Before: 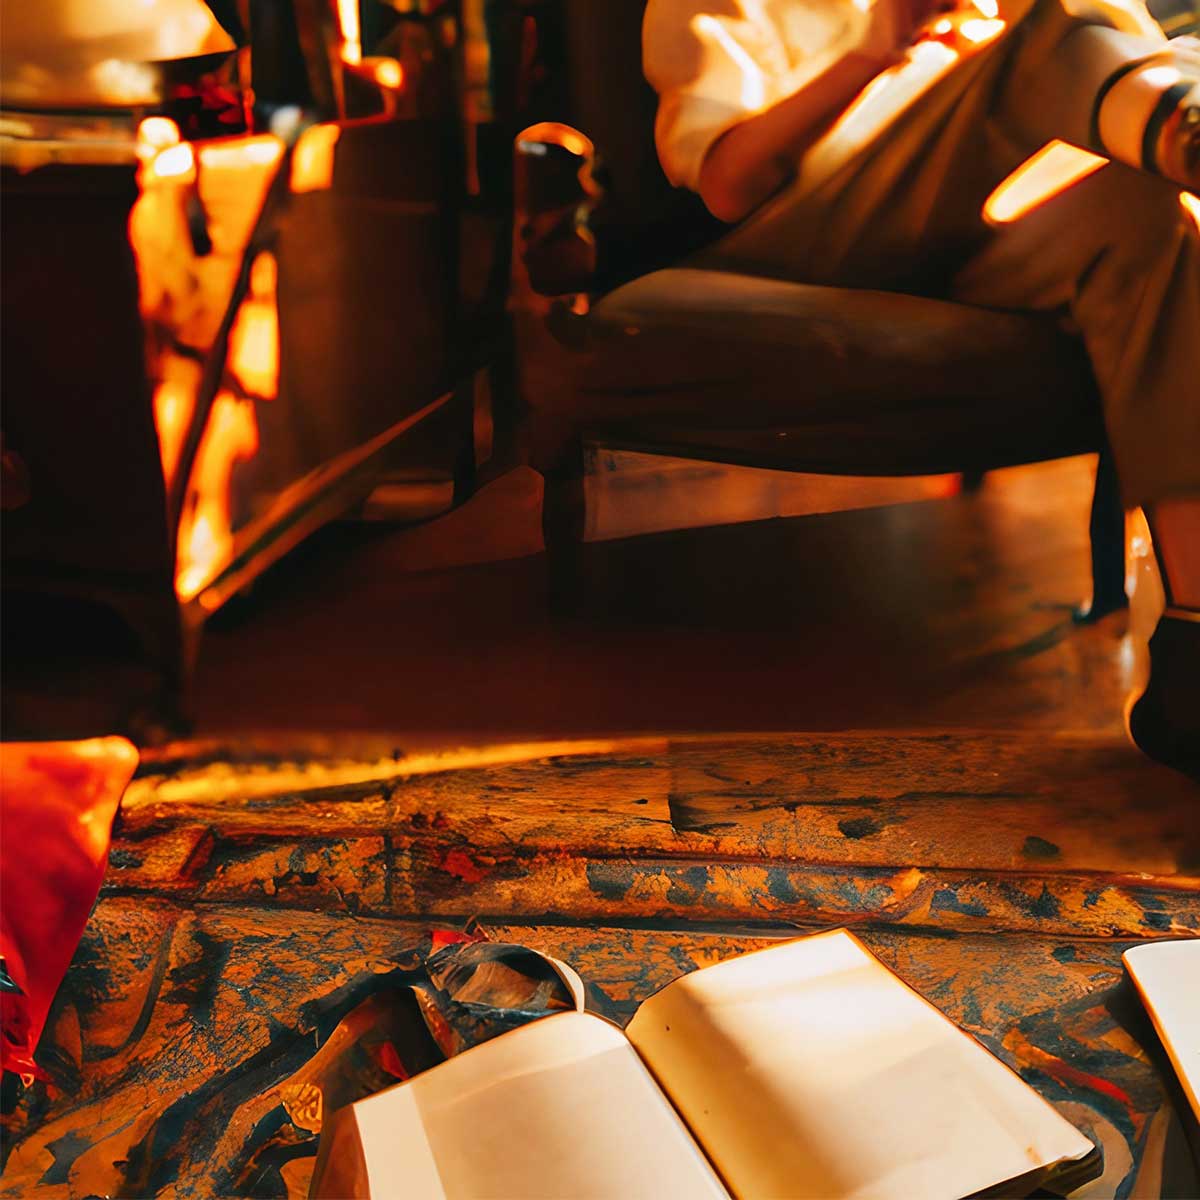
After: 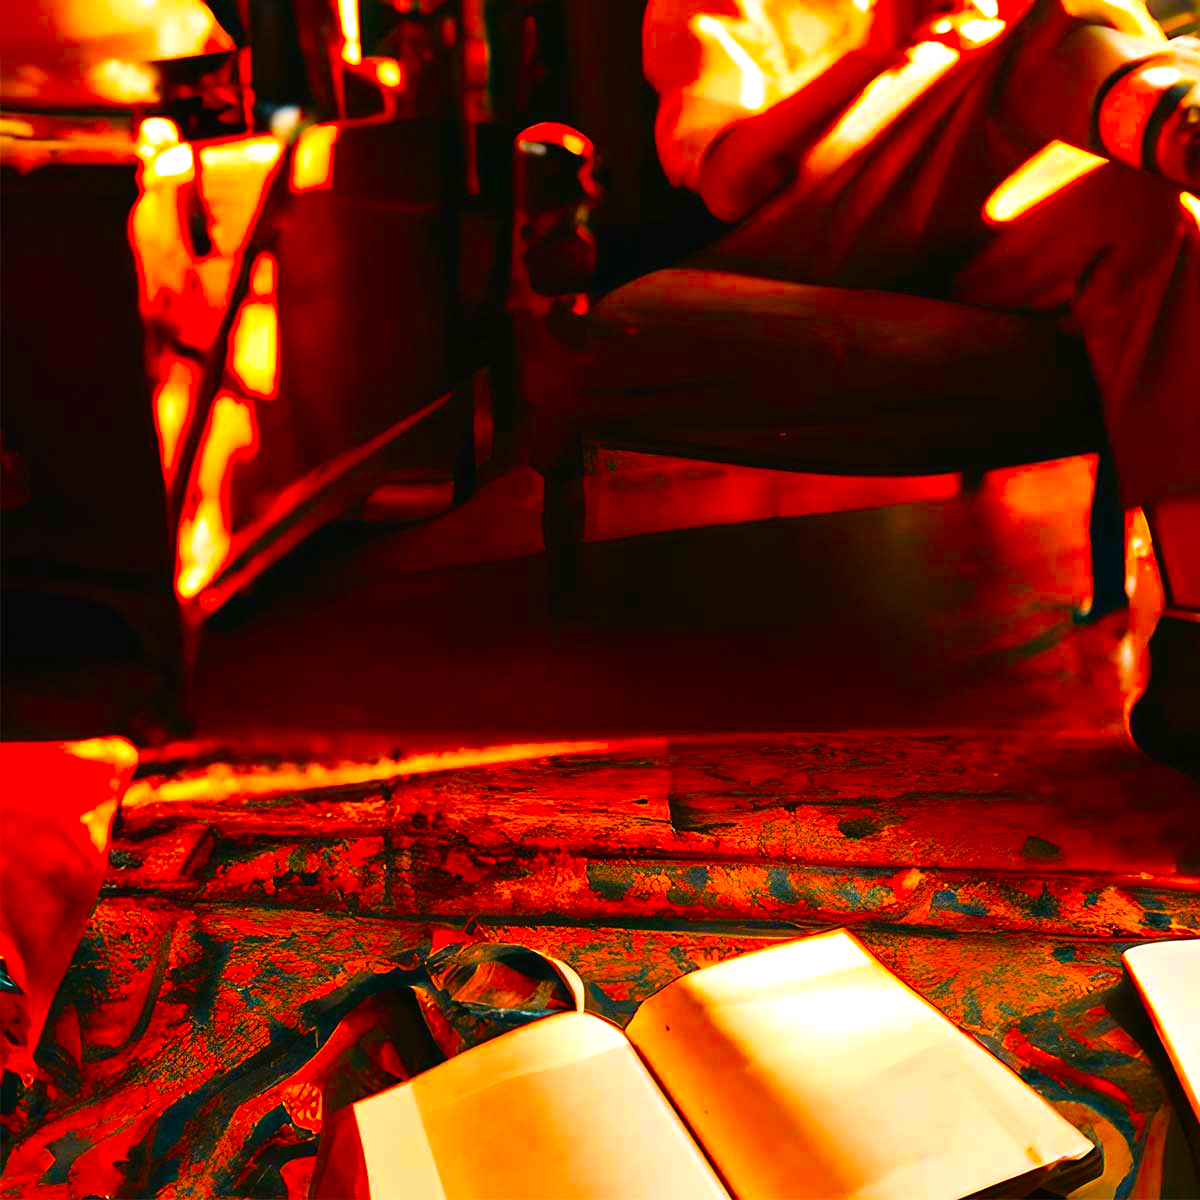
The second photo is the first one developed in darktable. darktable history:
color correction: saturation 1.8
color balance rgb: shadows lift › luminance -20%, power › hue 72.24°, highlights gain › luminance 15%, global offset › hue 171.6°, perceptual saturation grading › highlights -15%, perceptual saturation grading › shadows 25%, global vibrance 35%, contrast 10%
